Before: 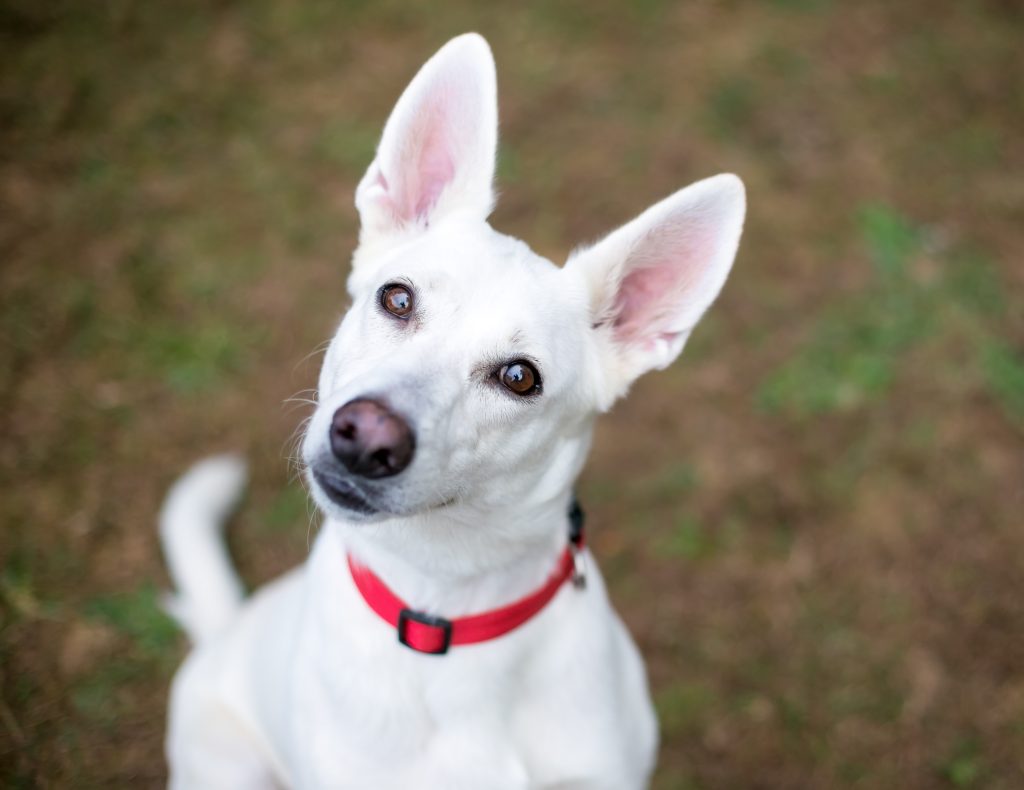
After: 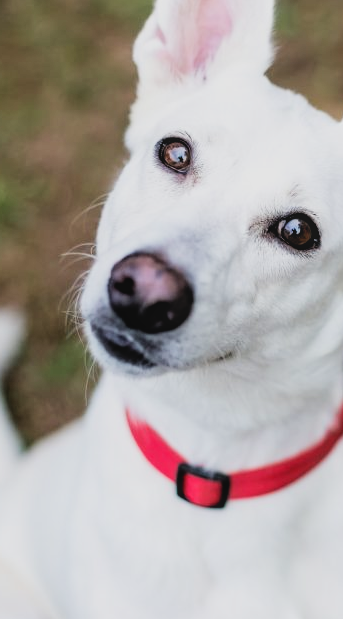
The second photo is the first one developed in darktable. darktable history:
filmic rgb: black relative exposure -5 EV, hardness 2.88, contrast 1.4, highlights saturation mix -30%
white balance: emerald 1
local contrast: detail 110%
crop and rotate: left 21.77%, top 18.528%, right 44.676%, bottom 2.997%
